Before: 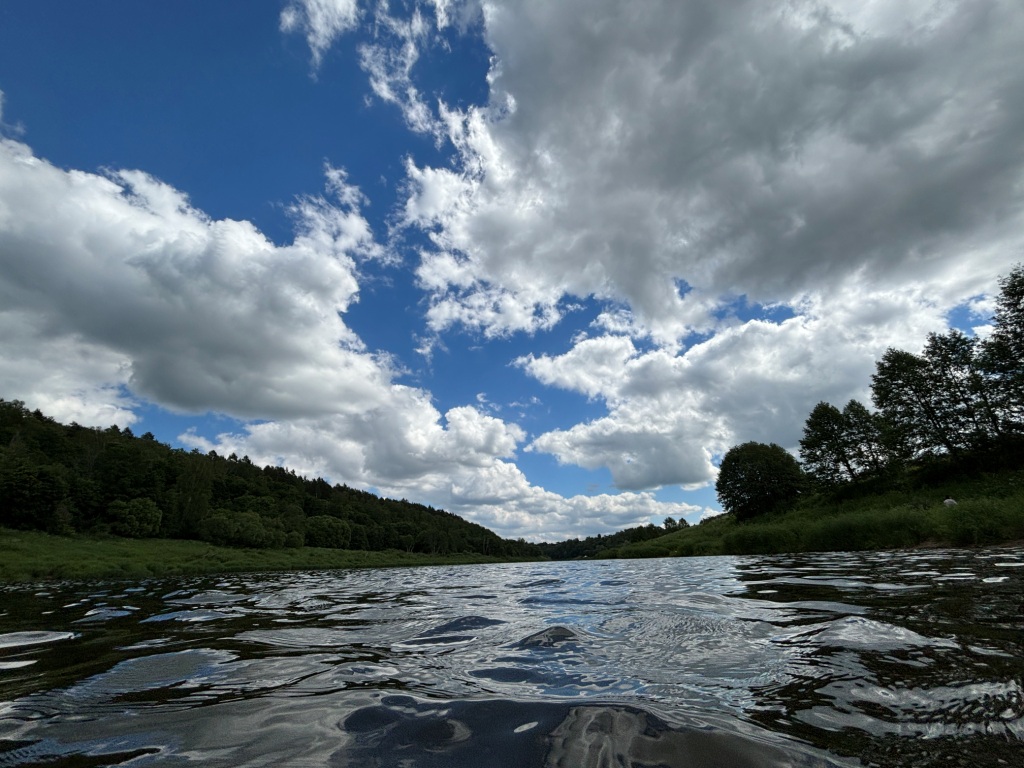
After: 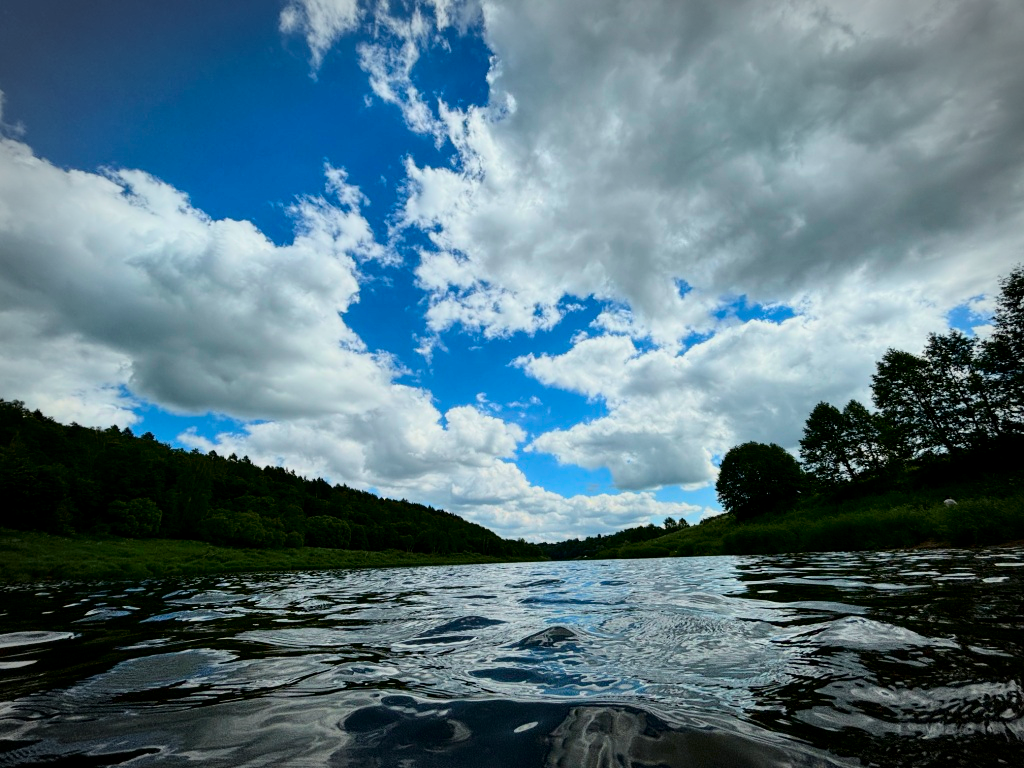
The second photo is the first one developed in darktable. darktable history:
local contrast: highlights 100%, shadows 102%, detail 120%, midtone range 0.2
color correction: highlights b* -0.053, saturation 1.06
tone curve: curves: ch0 [(0, 0) (0.128, 0.068) (0.292, 0.274) (0.453, 0.507) (0.653, 0.717) (0.785, 0.817) (0.995, 0.917)]; ch1 [(0, 0) (0.384, 0.365) (0.463, 0.447) (0.486, 0.474) (0.503, 0.497) (0.52, 0.525) (0.559, 0.591) (0.583, 0.623) (0.672, 0.699) (0.766, 0.773) (1, 1)]; ch2 [(0, 0) (0.374, 0.344) (0.446, 0.443) (0.501, 0.5) (0.527, 0.549) (0.565, 0.582) (0.624, 0.632) (1, 1)], color space Lab, independent channels, preserve colors none
vignetting: automatic ratio true
